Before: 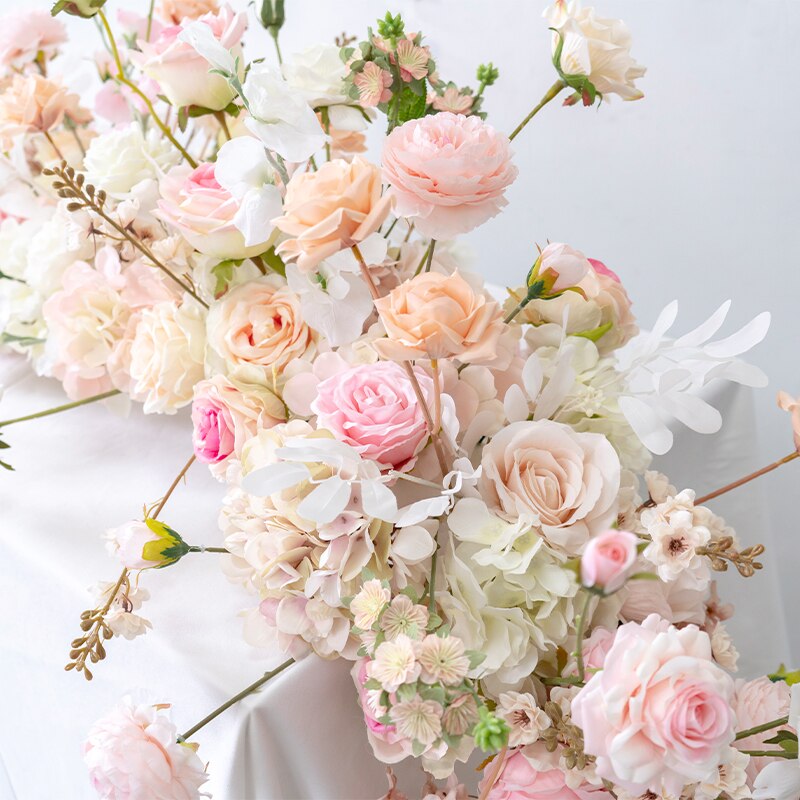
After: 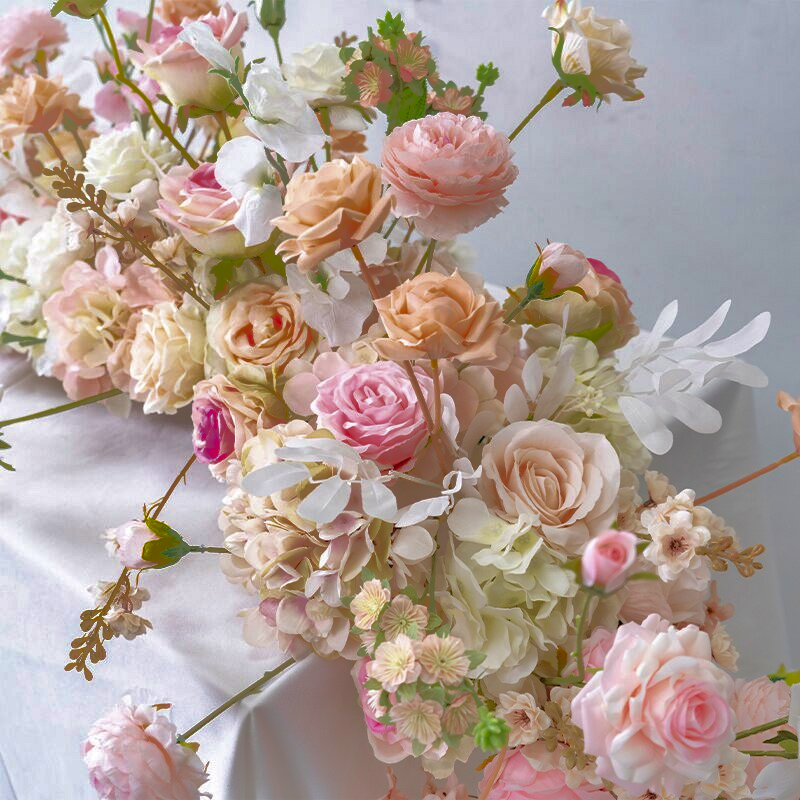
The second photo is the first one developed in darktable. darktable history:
velvia: on, module defaults
shadows and highlights: shadows -19.78, highlights -73.56
